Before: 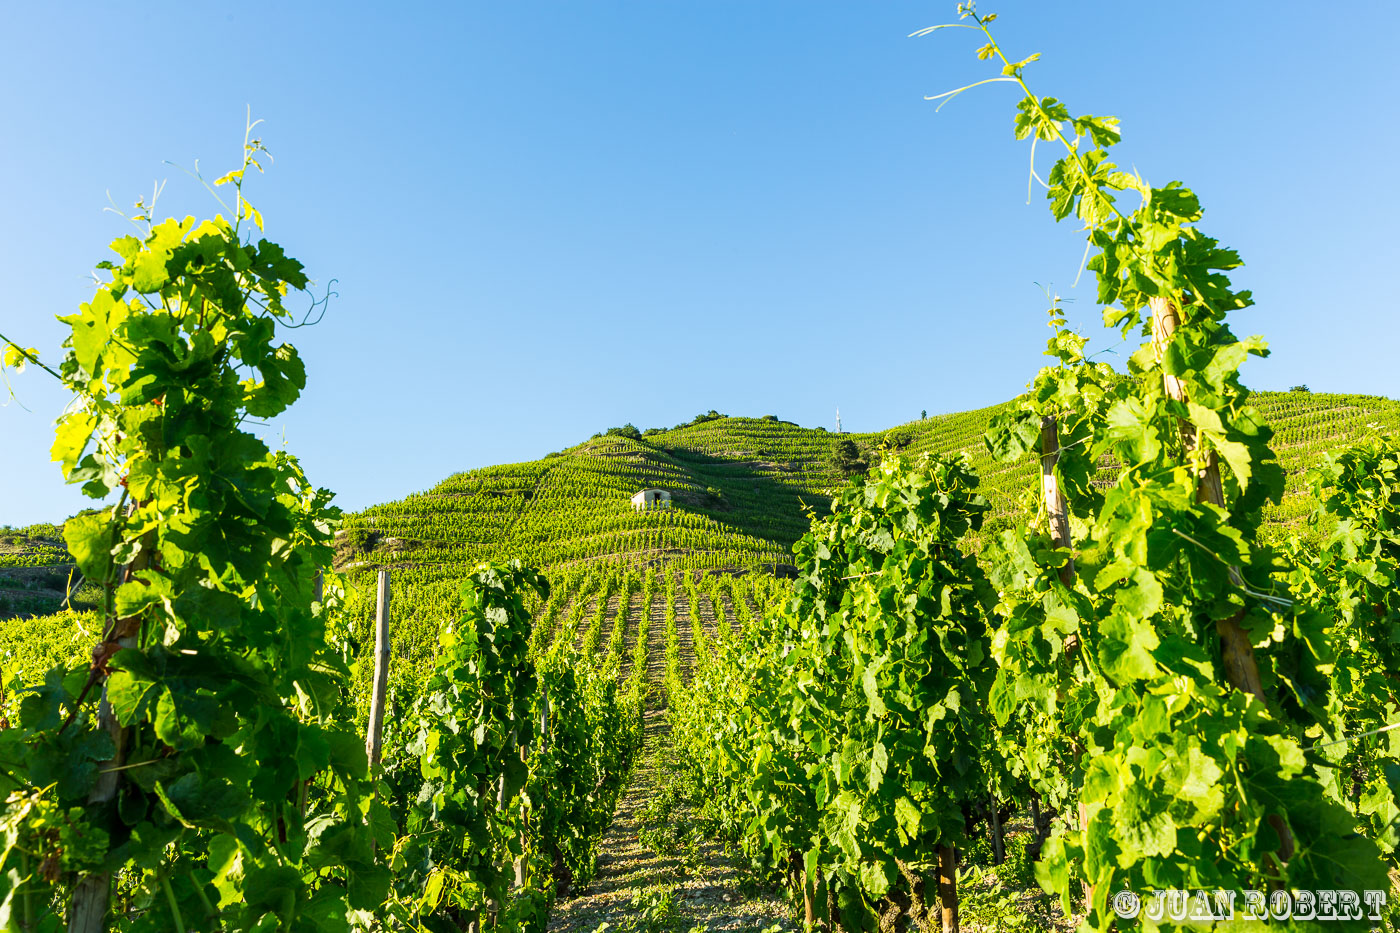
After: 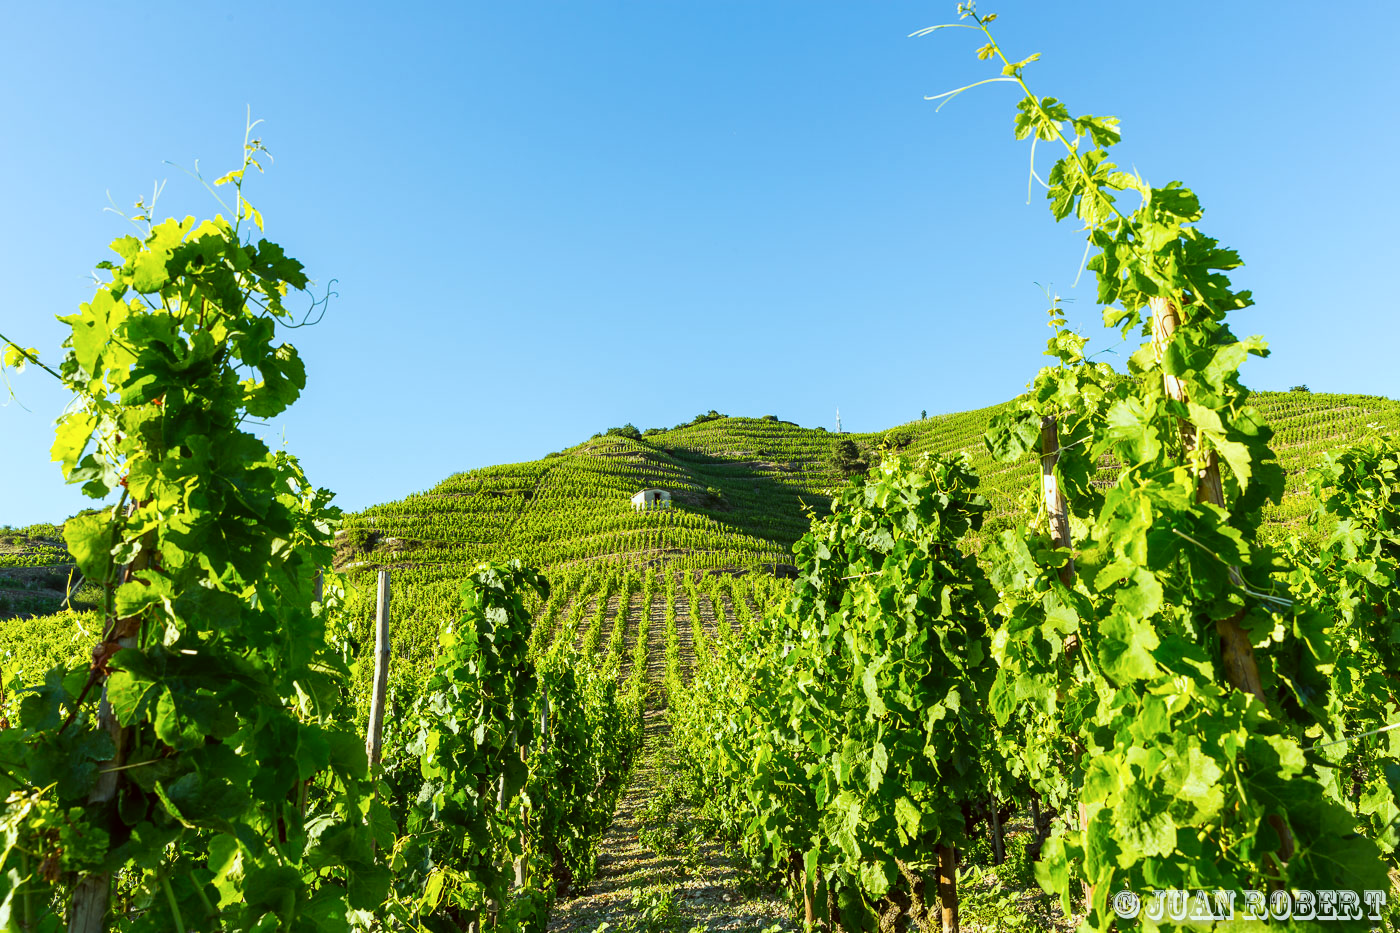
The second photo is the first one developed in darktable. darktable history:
color correction: highlights a* -4.99, highlights b* -4.11, shadows a* 3.74, shadows b* 4.29
